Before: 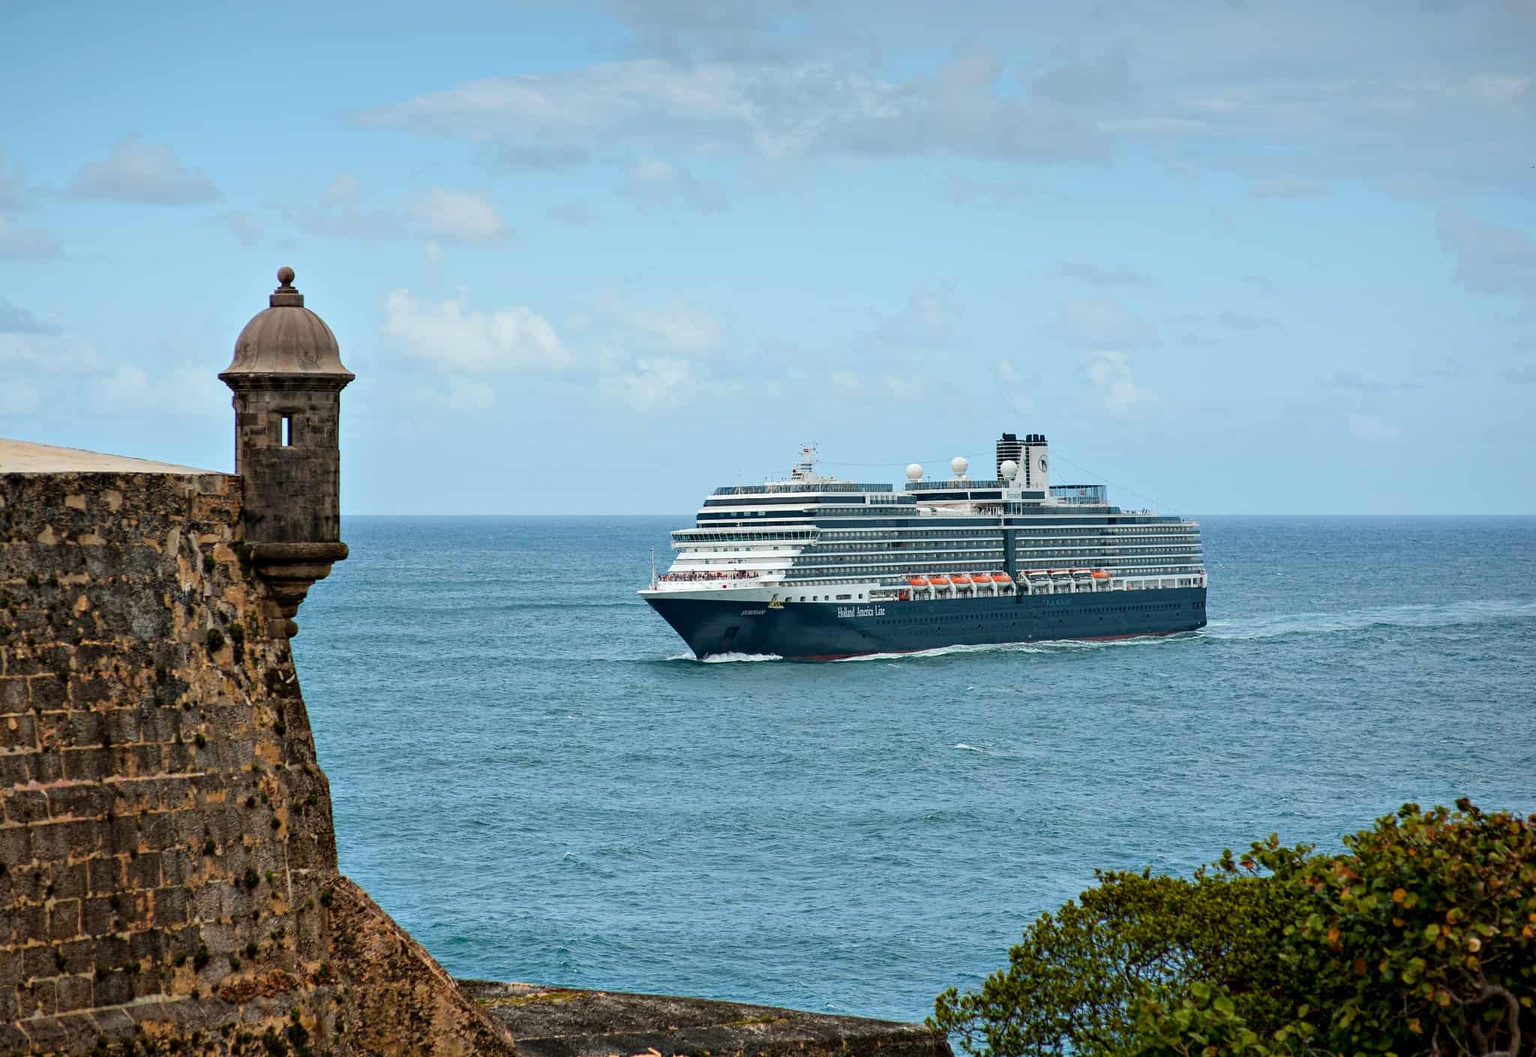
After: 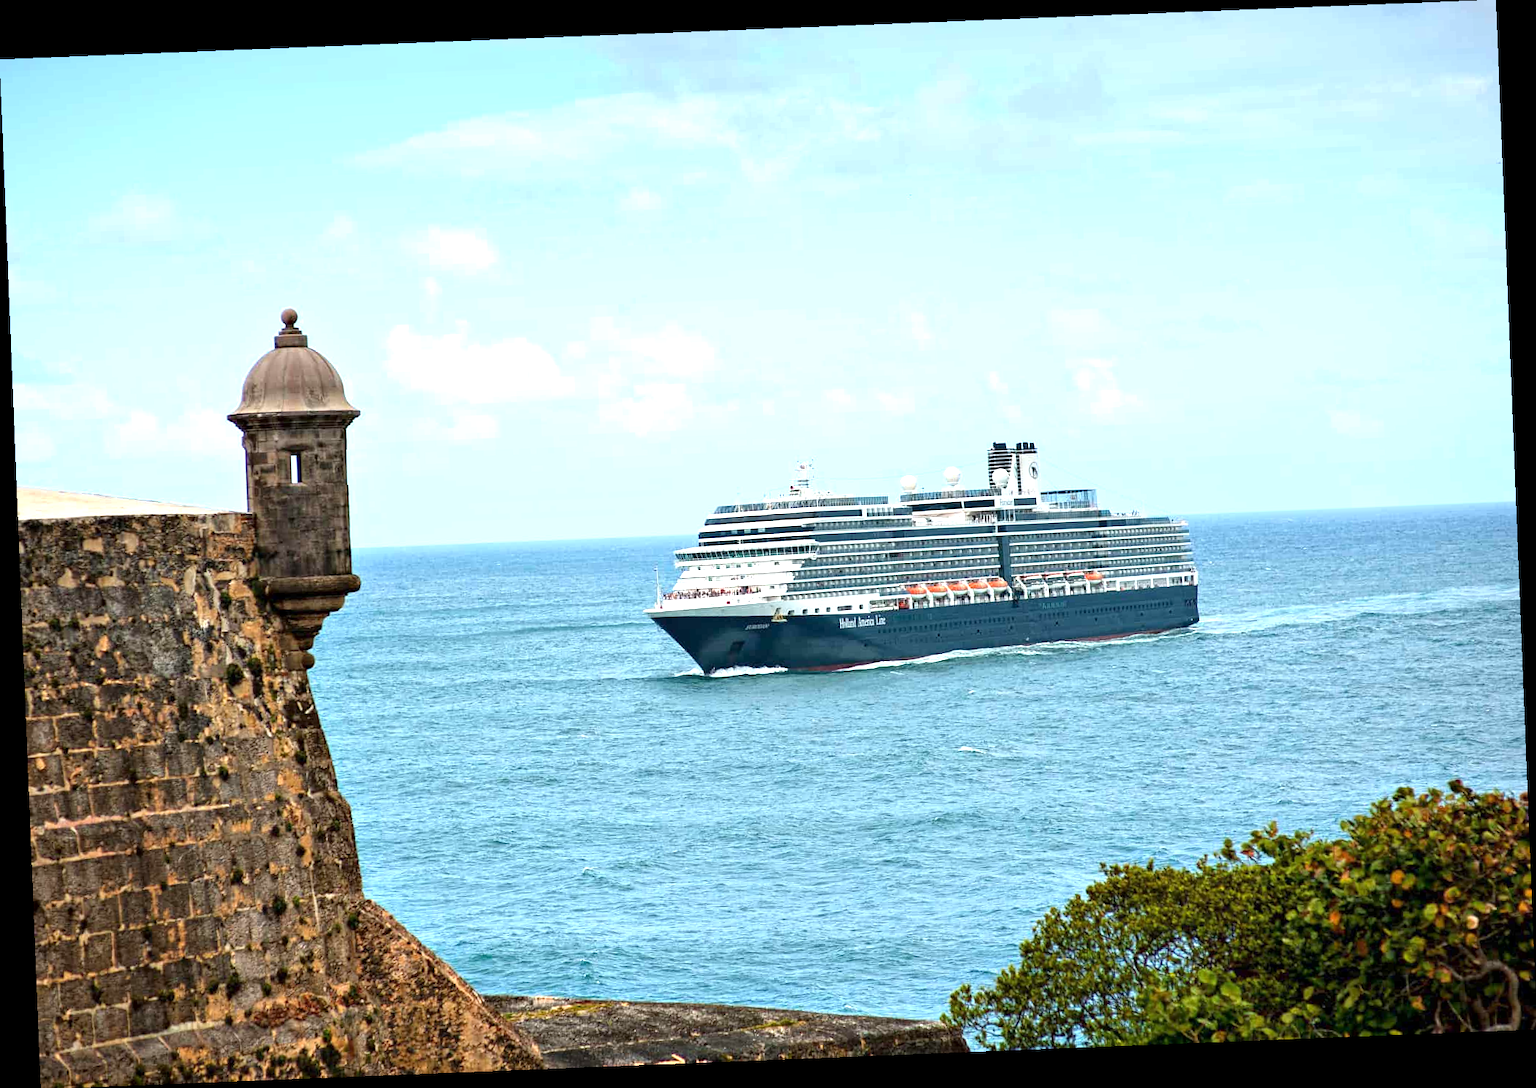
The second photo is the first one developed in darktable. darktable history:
exposure: exposure 1 EV, compensate highlight preservation false
rotate and perspective: rotation -2.29°, automatic cropping off
